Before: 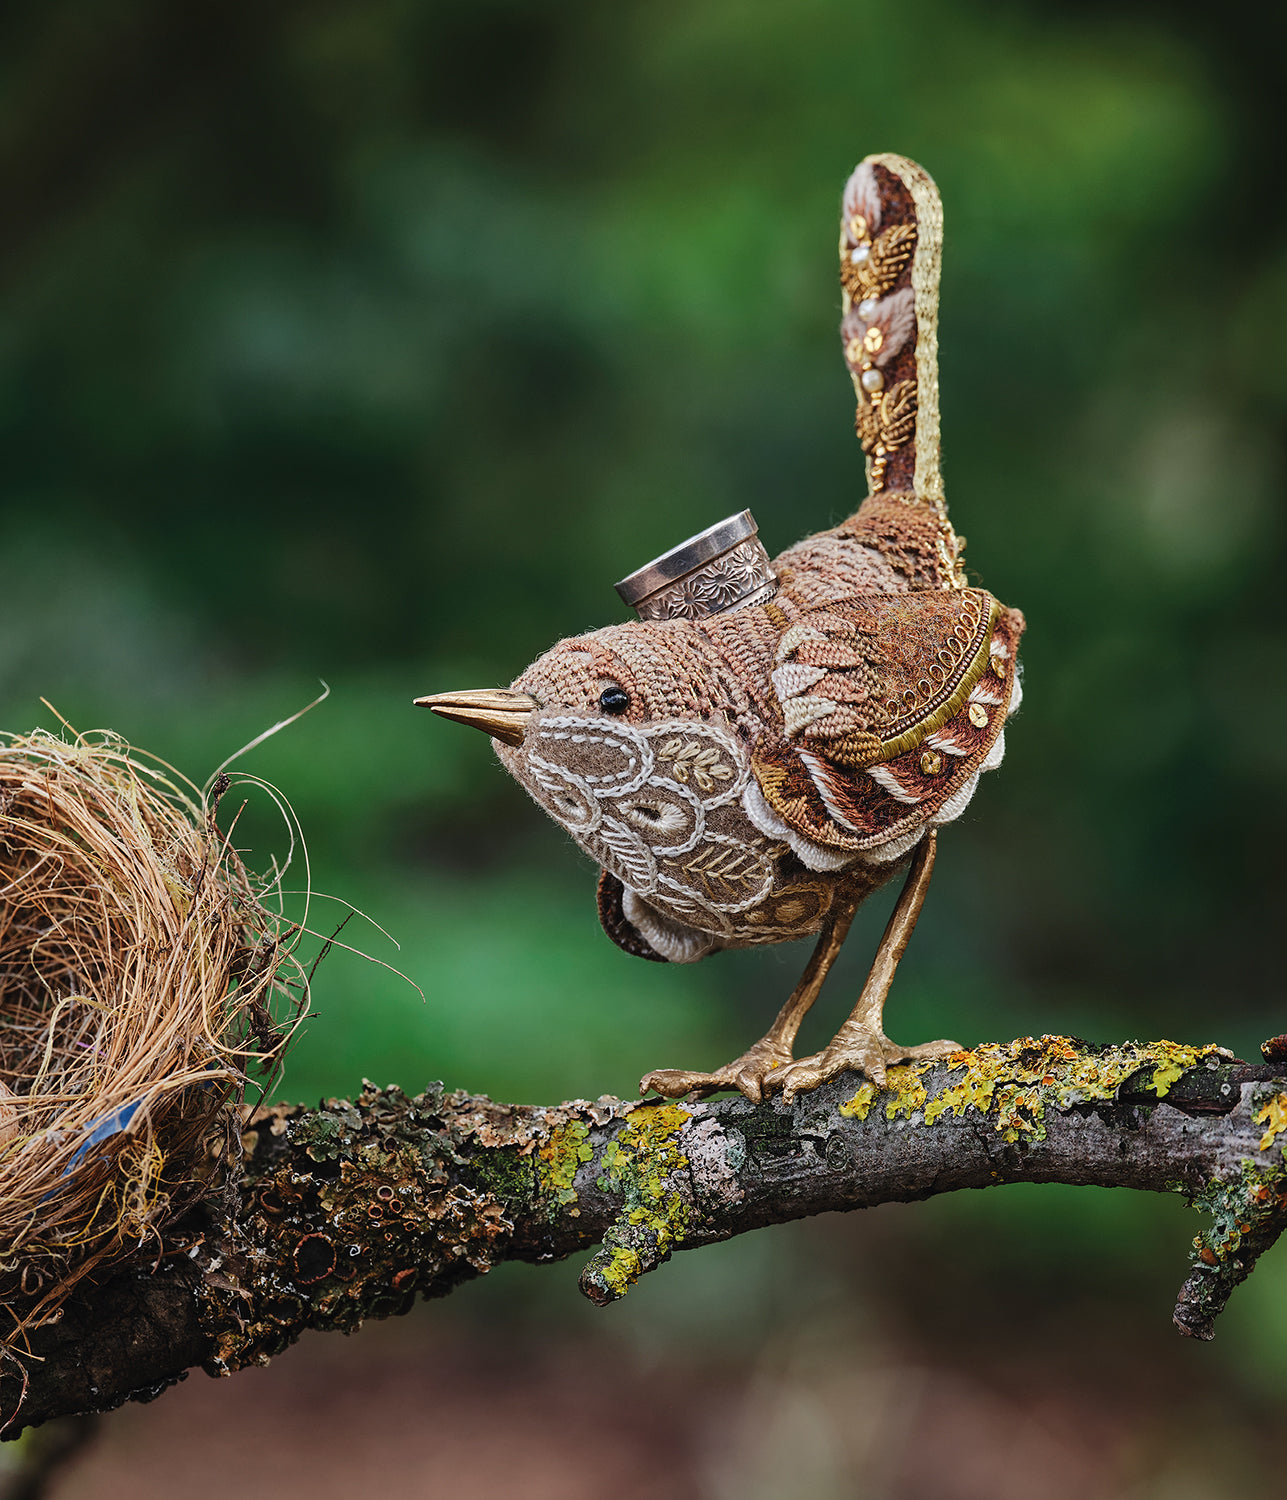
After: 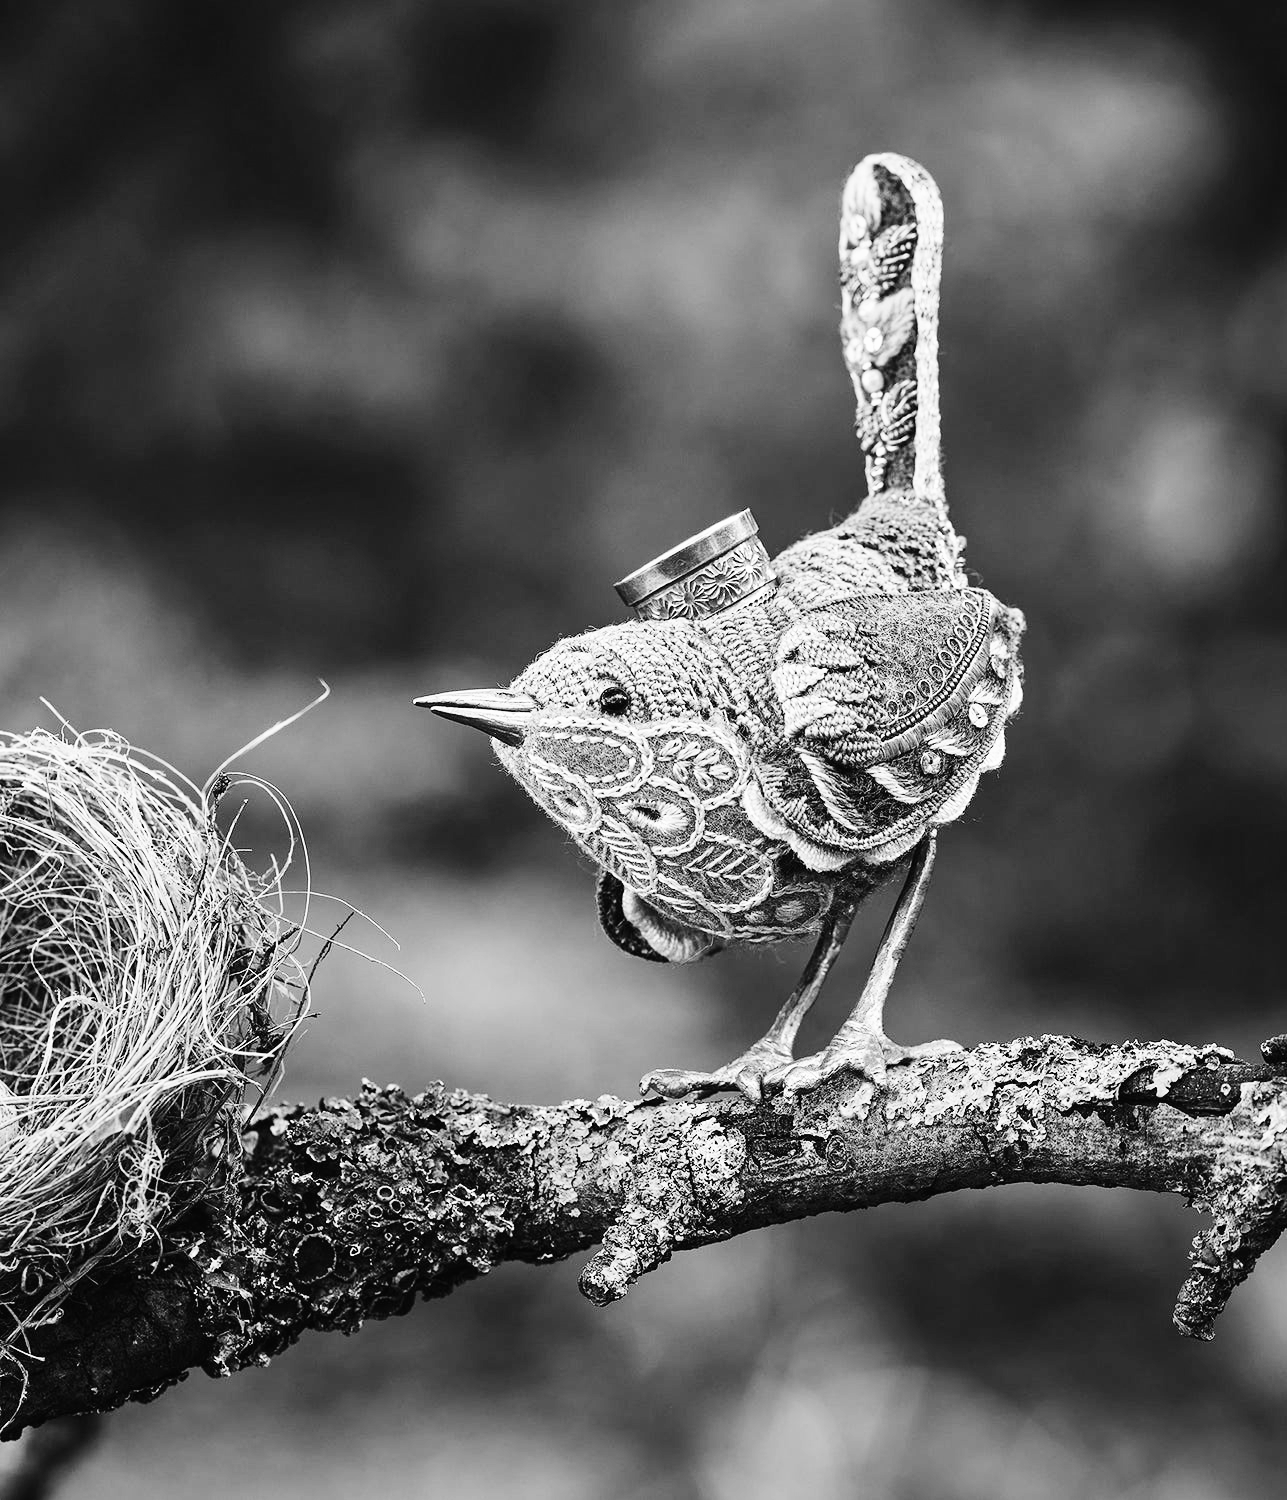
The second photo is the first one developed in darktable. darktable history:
base curve: curves: ch0 [(0, 0.003) (0.001, 0.002) (0.006, 0.004) (0.02, 0.022) (0.048, 0.086) (0.094, 0.234) (0.162, 0.431) (0.258, 0.629) (0.385, 0.8) (0.548, 0.918) (0.751, 0.988) (1, 1)], preserve colors none
monochrome: a -3.63, b -0.465
